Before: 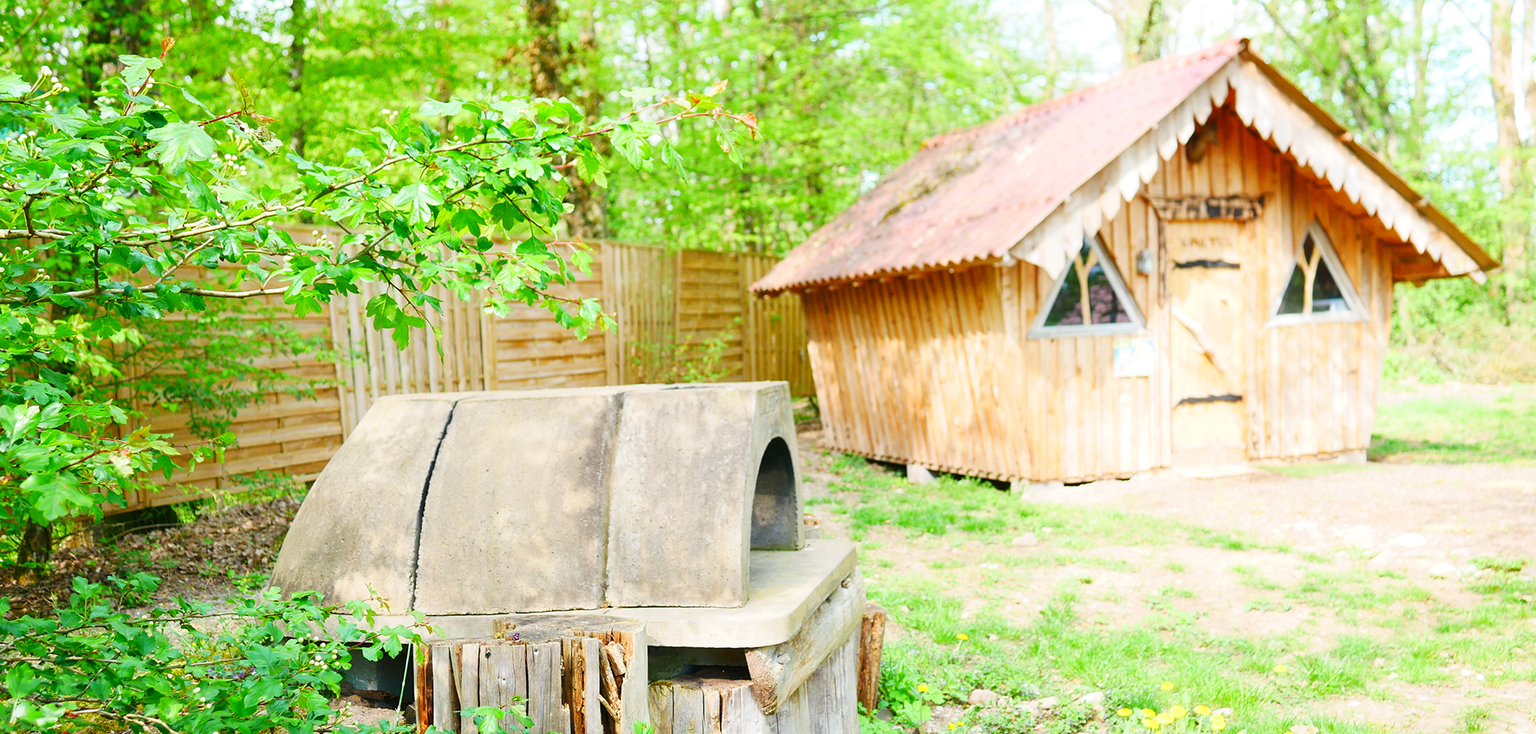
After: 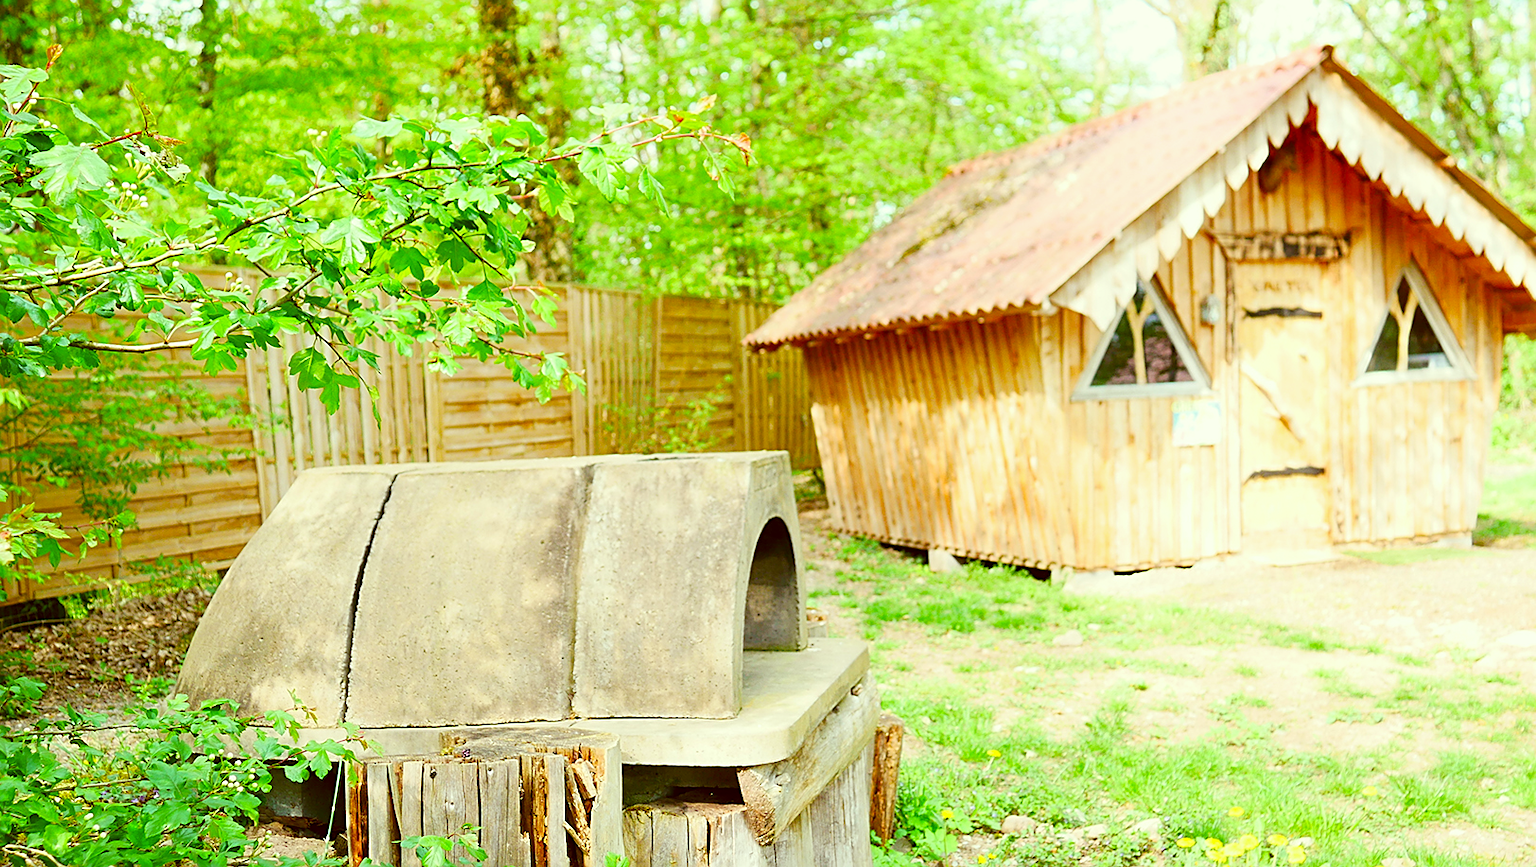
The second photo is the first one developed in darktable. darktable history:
crop: left 7.957%, right 7.408%
sharpen: on, module defaults
exposure: black level correction 0.004, exposure 0.017 EV, compensate highlight preservation false
color correction: highlights a* -6.29, highlights b* 9.5, shadows a* 10.36, shadows b* 24.06
